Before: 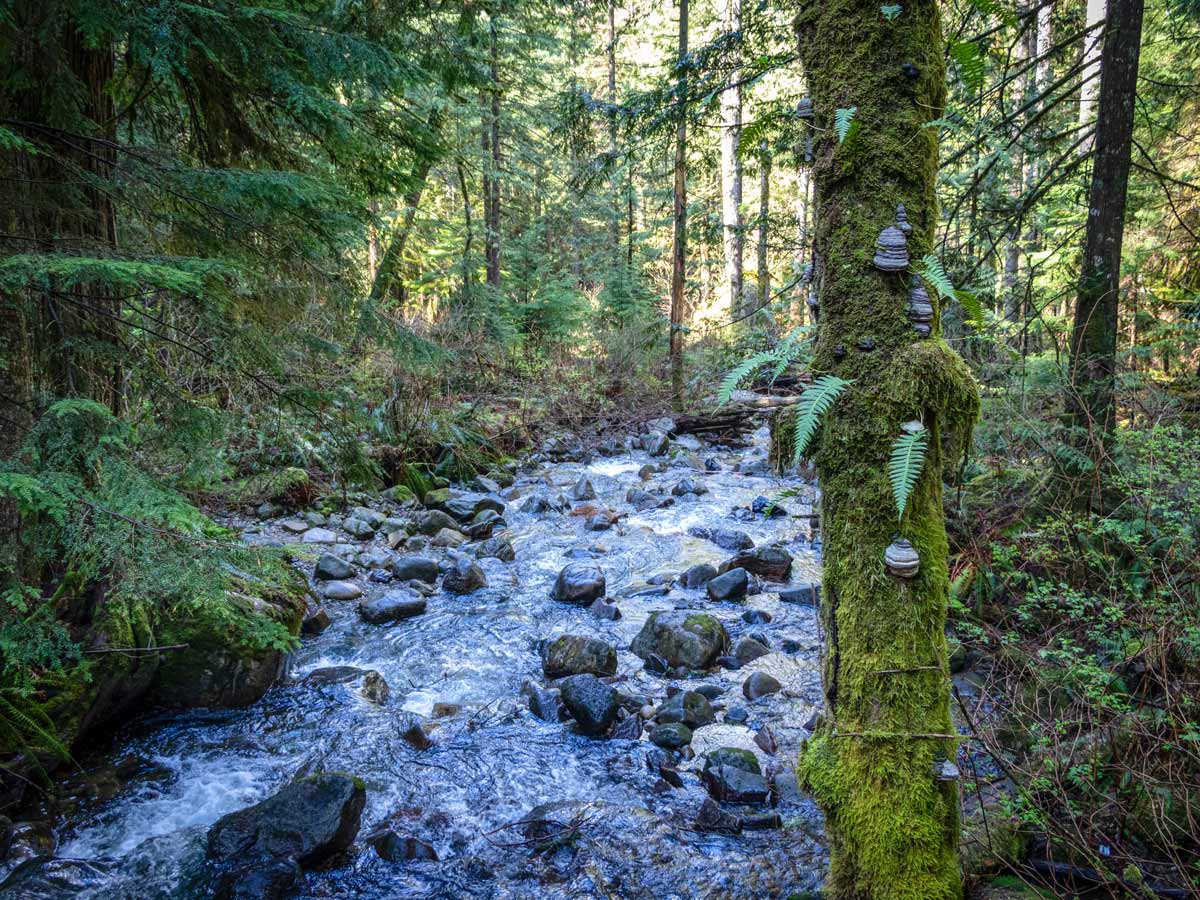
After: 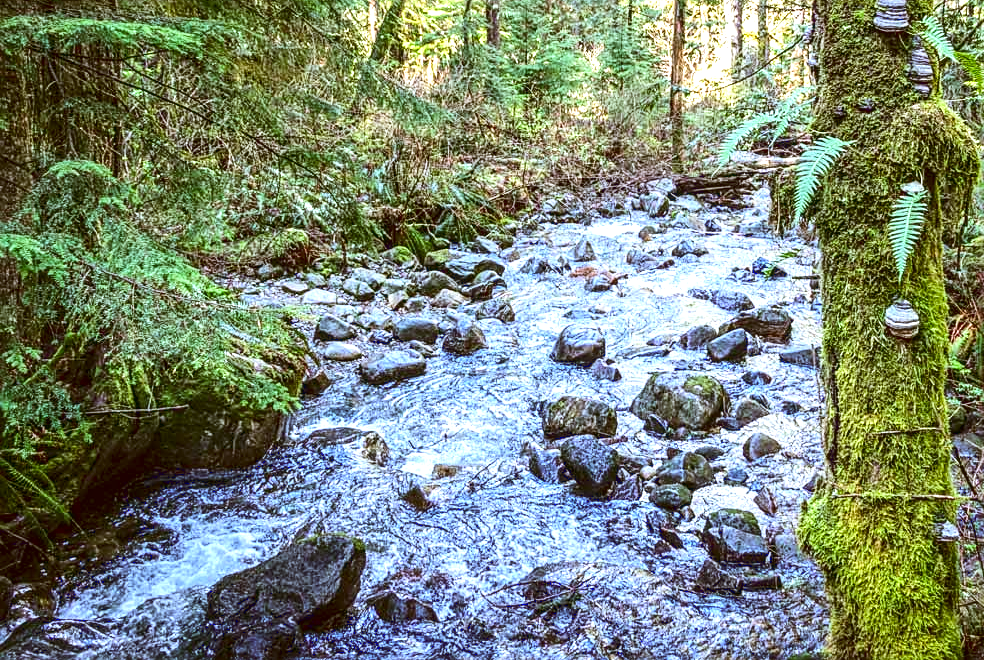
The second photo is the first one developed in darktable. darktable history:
exposure: black level correction 0, exposure 1 EV, compensate highlight preservation false
sharpen: on, module defaults
crop: top 26.597%, right 17.947%
color correction: highlights a* -0.518, highlights b* 0.179, shadows a* 5.21, shadows b* 20.46
local contrast: on, module defaults
tone curve: curves: ch0 [(0, 0.023) (0.217, 0.19) (0.754, 0.801) (1, 0.977)]; ch1 [(0, 0) (0.392, 0.398) (0.5, 0.5) (0.521, 0.528) (0.56, 0.577) (1, 1)]; ch2 [(0, 0) (0.5, 0.5) (0.579, 0.561) (0.65, 0.657) (1, 1)], color space Lab, linked channels, preserve colors none
